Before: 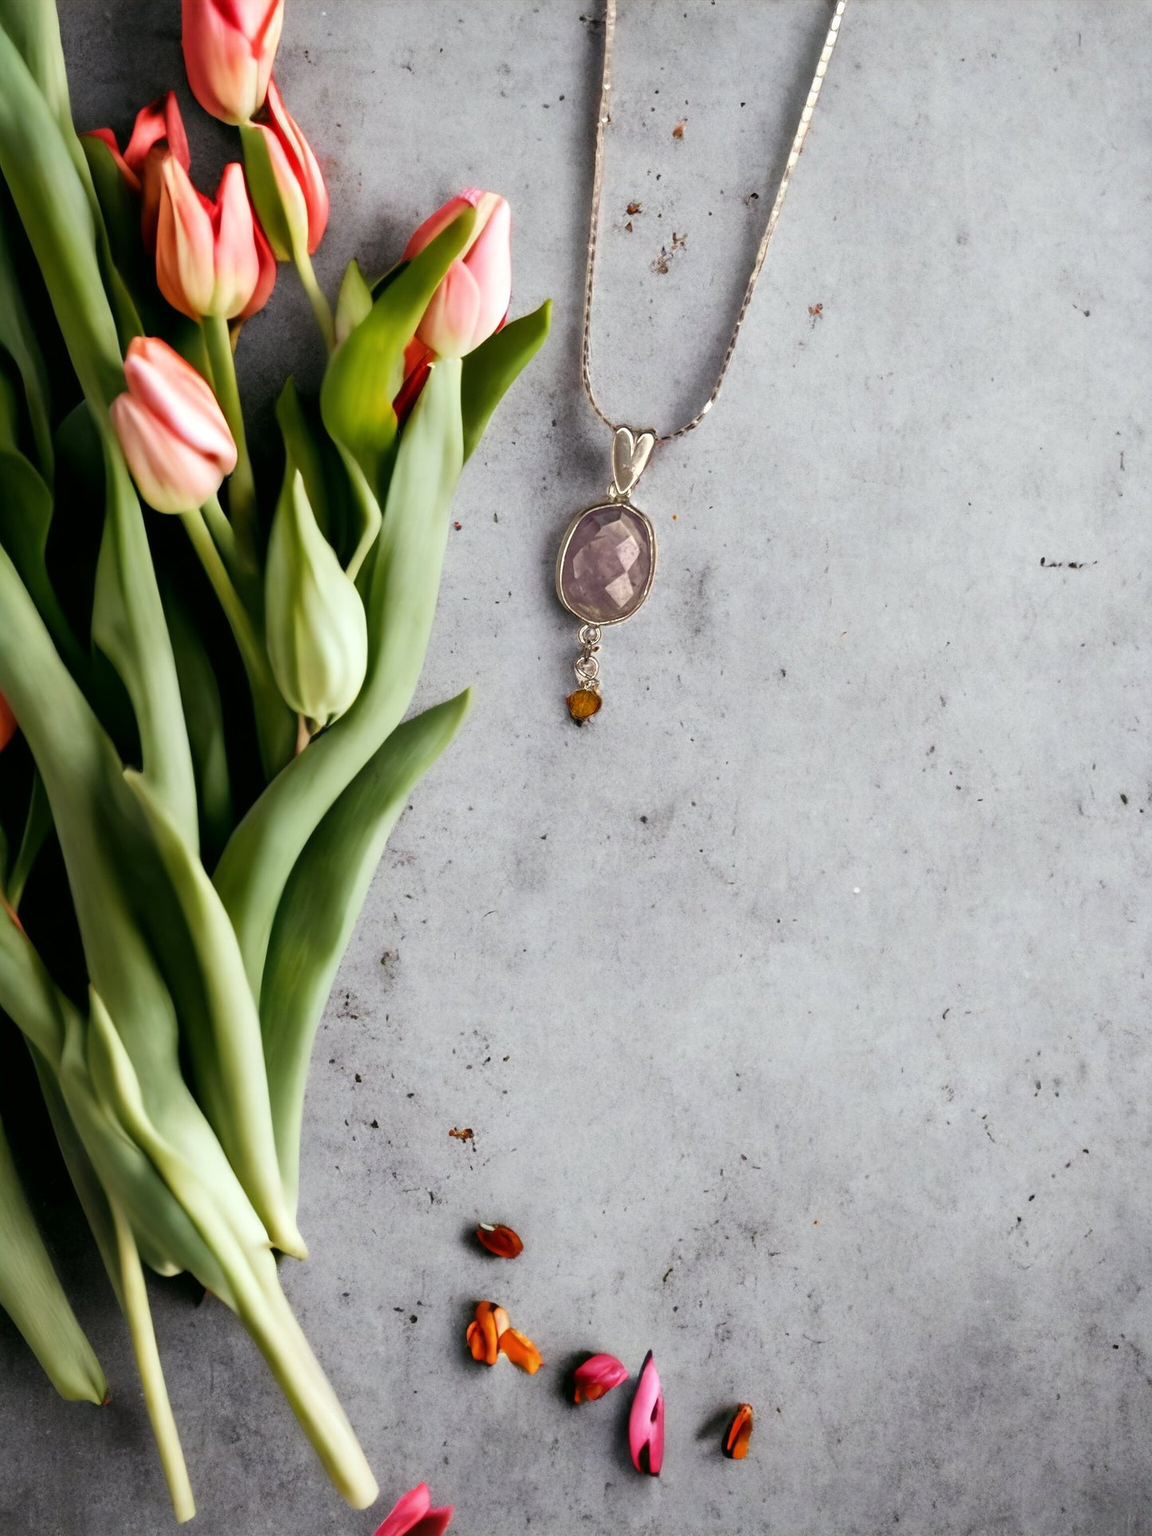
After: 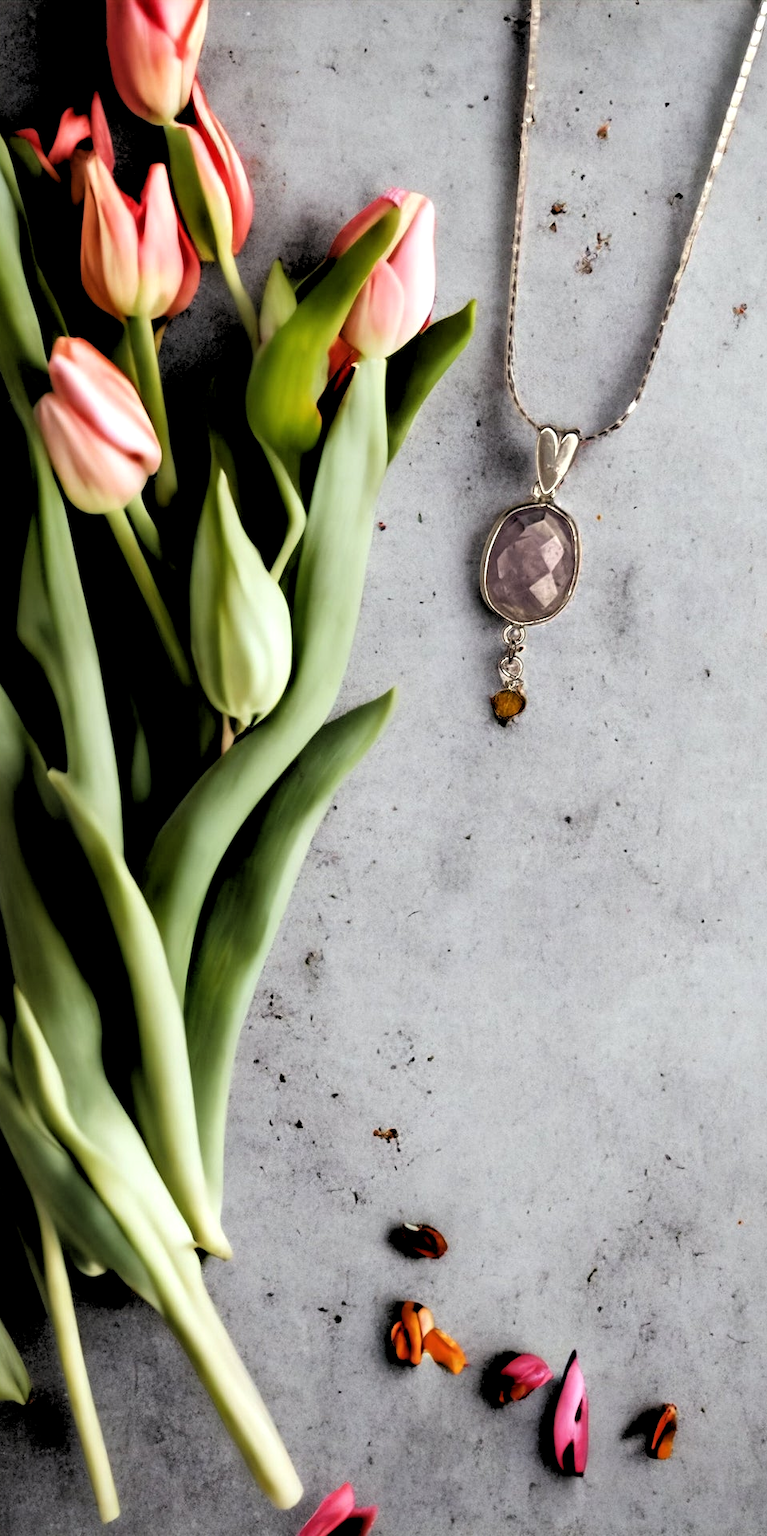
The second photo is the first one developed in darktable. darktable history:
crop and rotate: left 6.617%, right 26.717%
rgb levels: levels [[0.034, 0.472, 0.904], [0, 0.5, 1], [0, 0.5, 1]]
